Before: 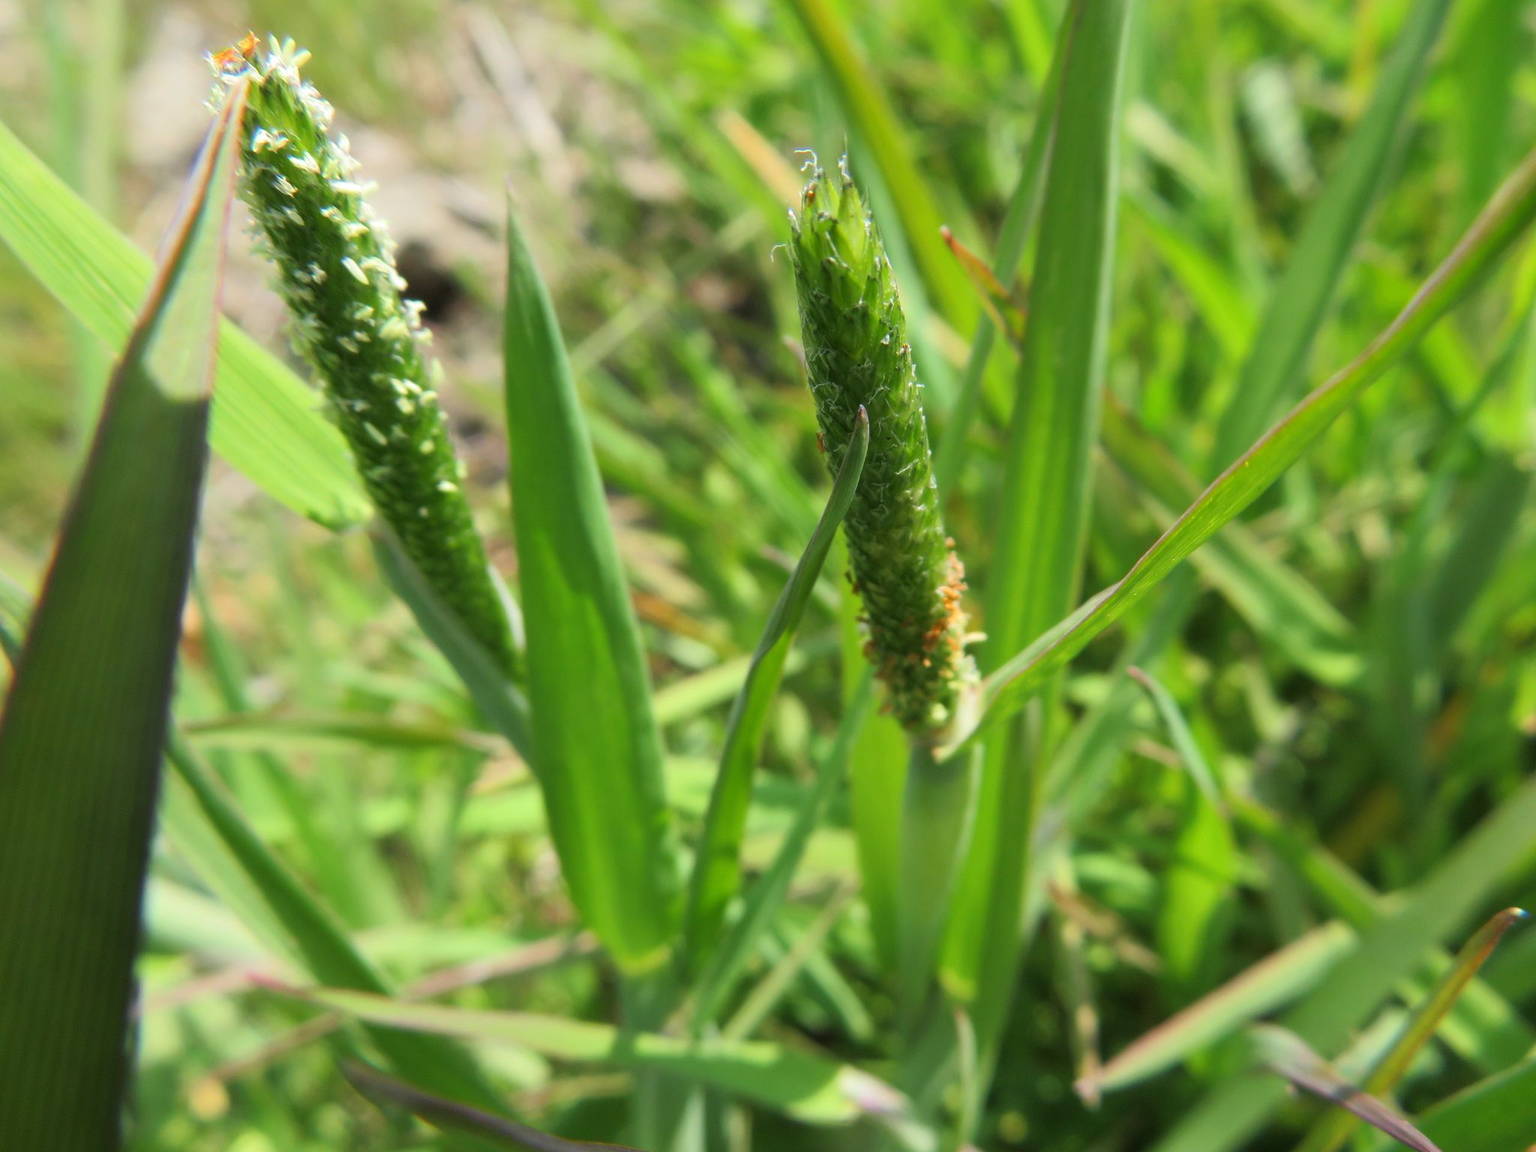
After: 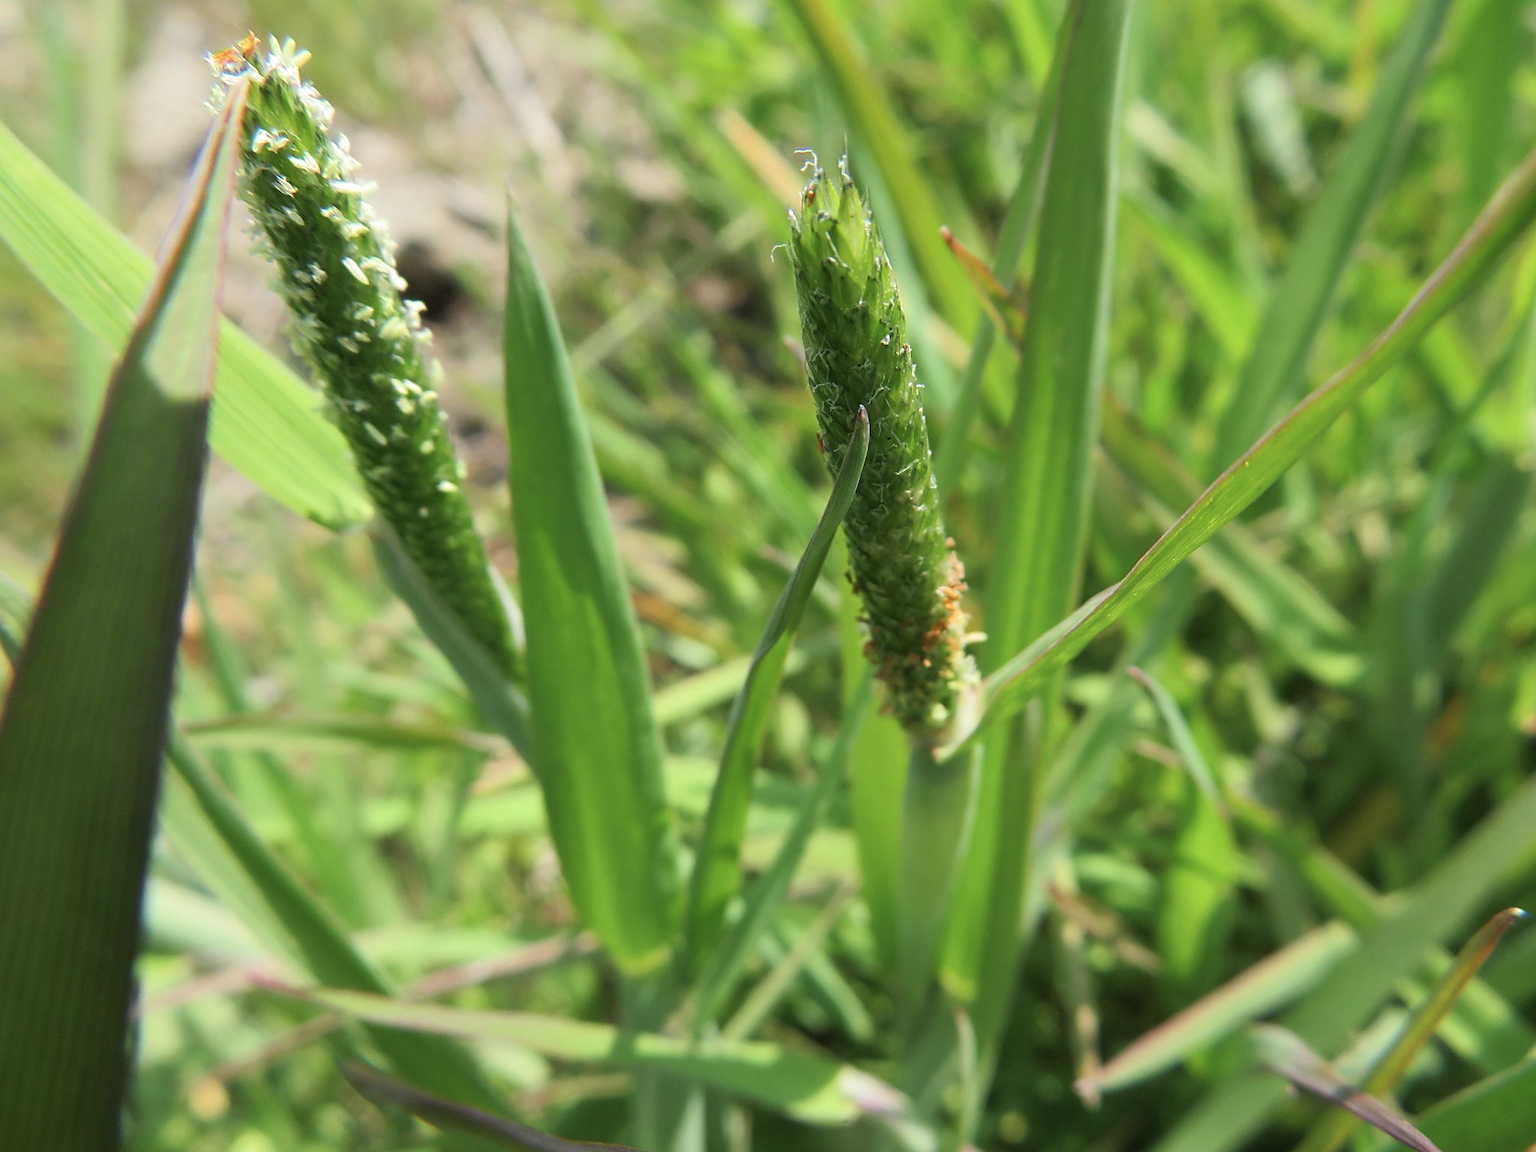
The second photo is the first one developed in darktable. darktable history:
sharpen: on, module defaults
color contrast: green-magenta contrast 0.84, blue-yellow contrast 0.86
